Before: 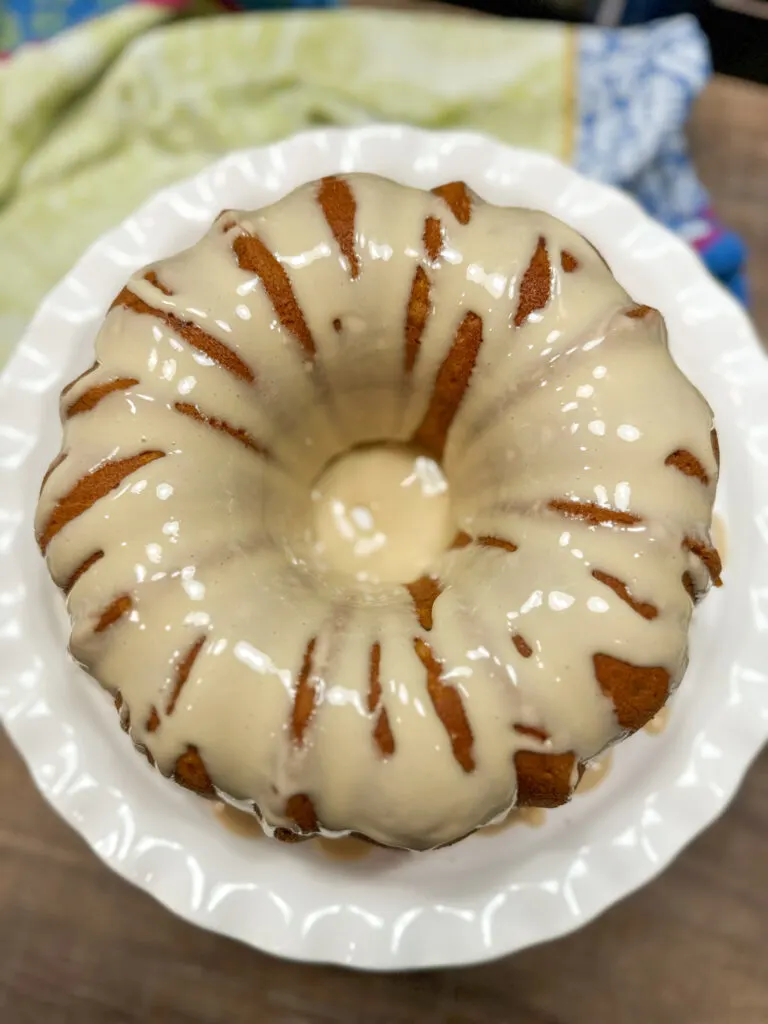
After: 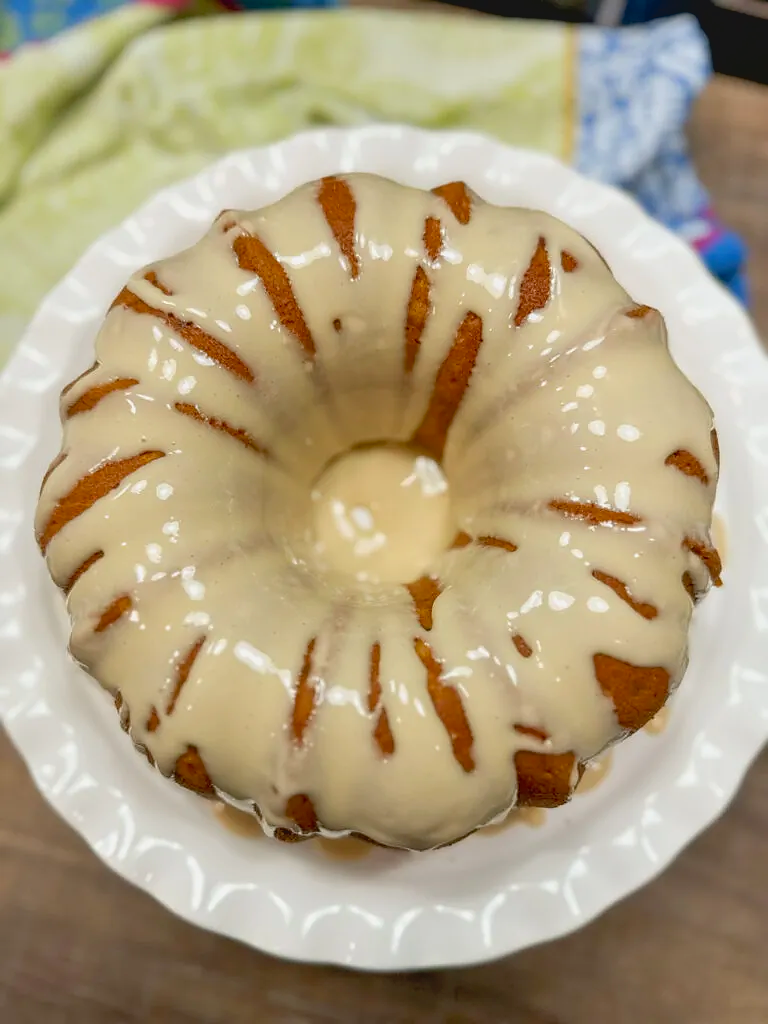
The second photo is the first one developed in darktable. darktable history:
contrast brightness saturation: contrast -0.1, brightness 0.05, saturation 0.08
exposure: black level correction 0.007, compensate highlight preservation false
sharpen: radius 0.969, amount 0.604
